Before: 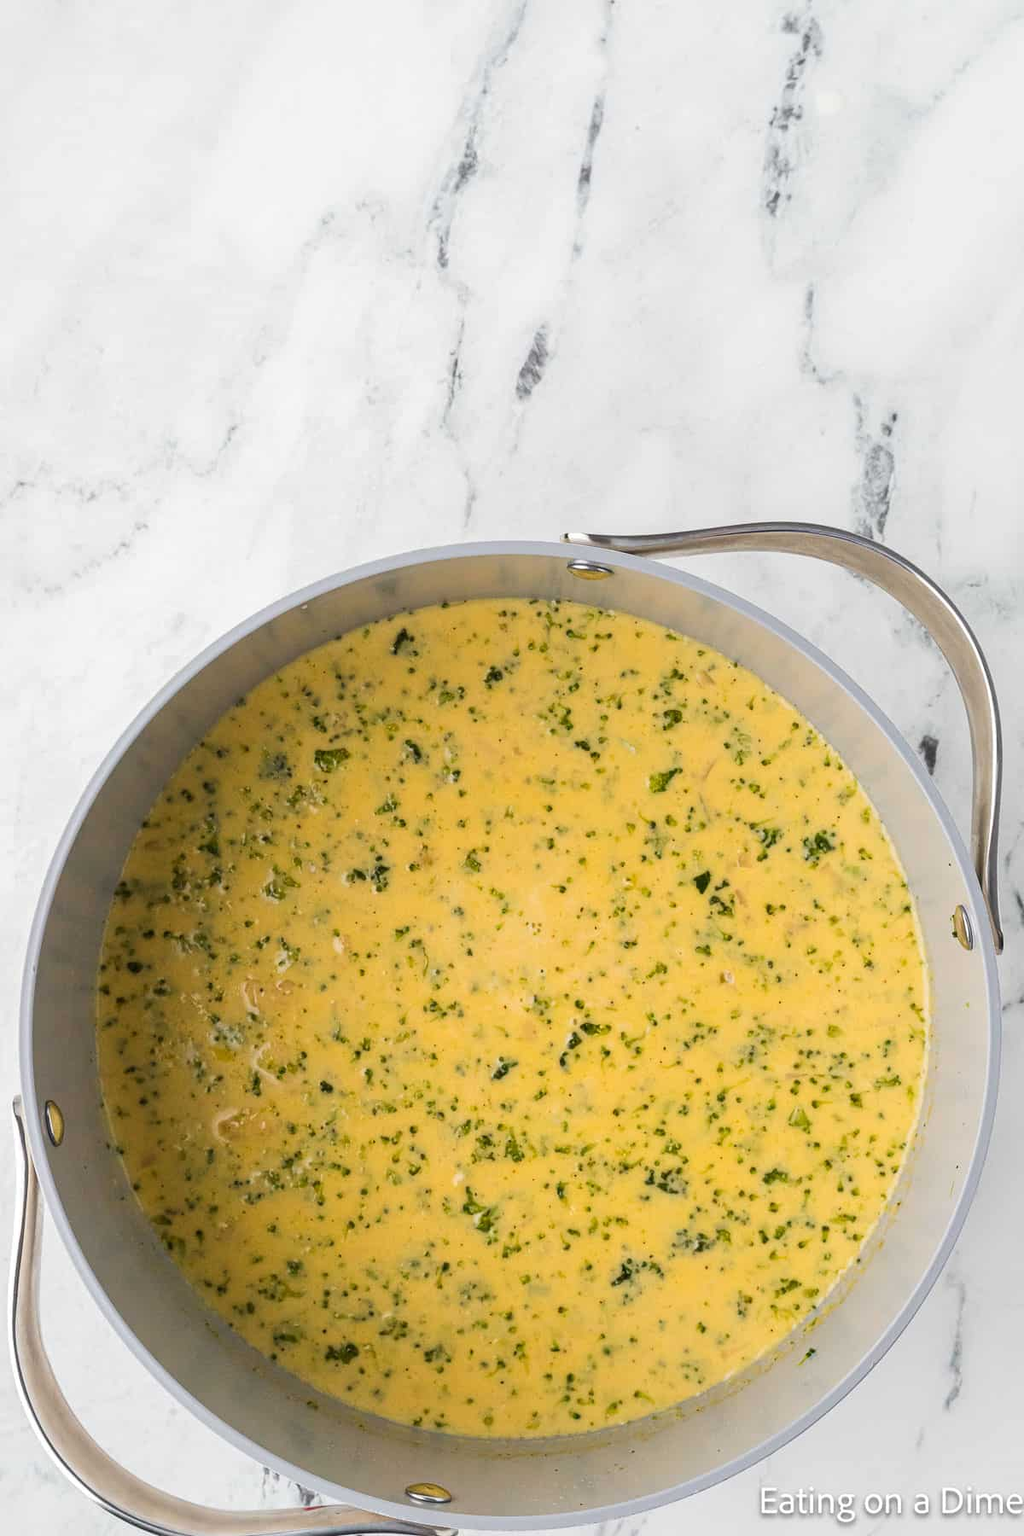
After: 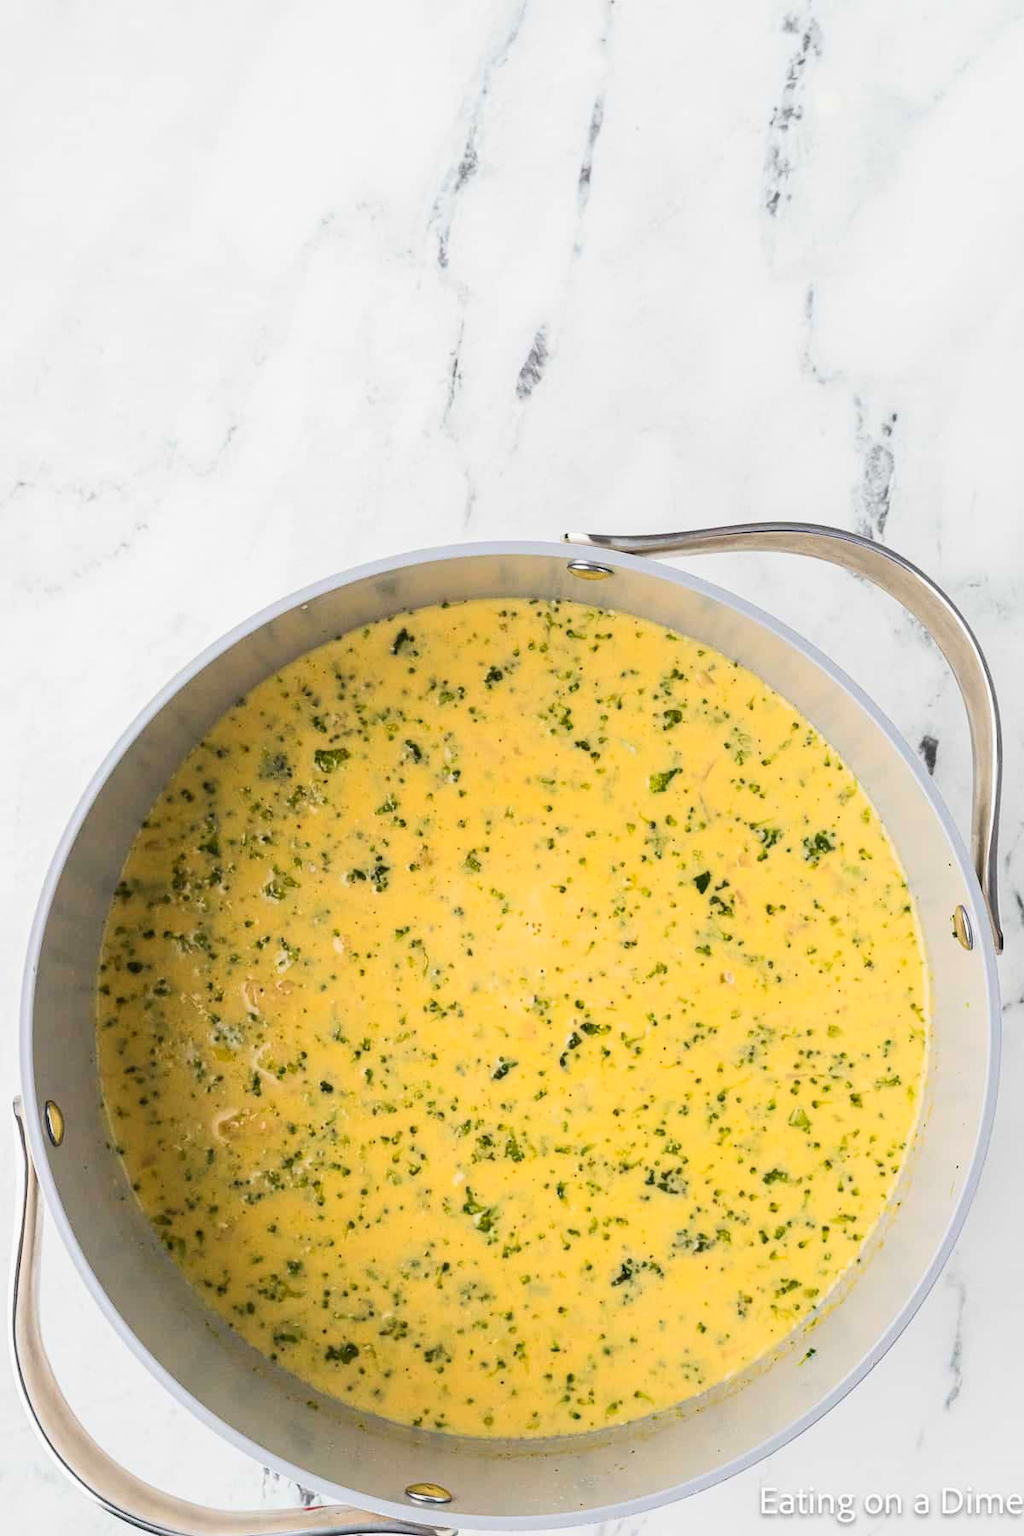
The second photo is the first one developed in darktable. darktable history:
exposure: exposure -0.153 EV, compensate highlight preservation false
contrast brightness saturation: contrast 0.2, brightness 0.15, saturation 0.14
